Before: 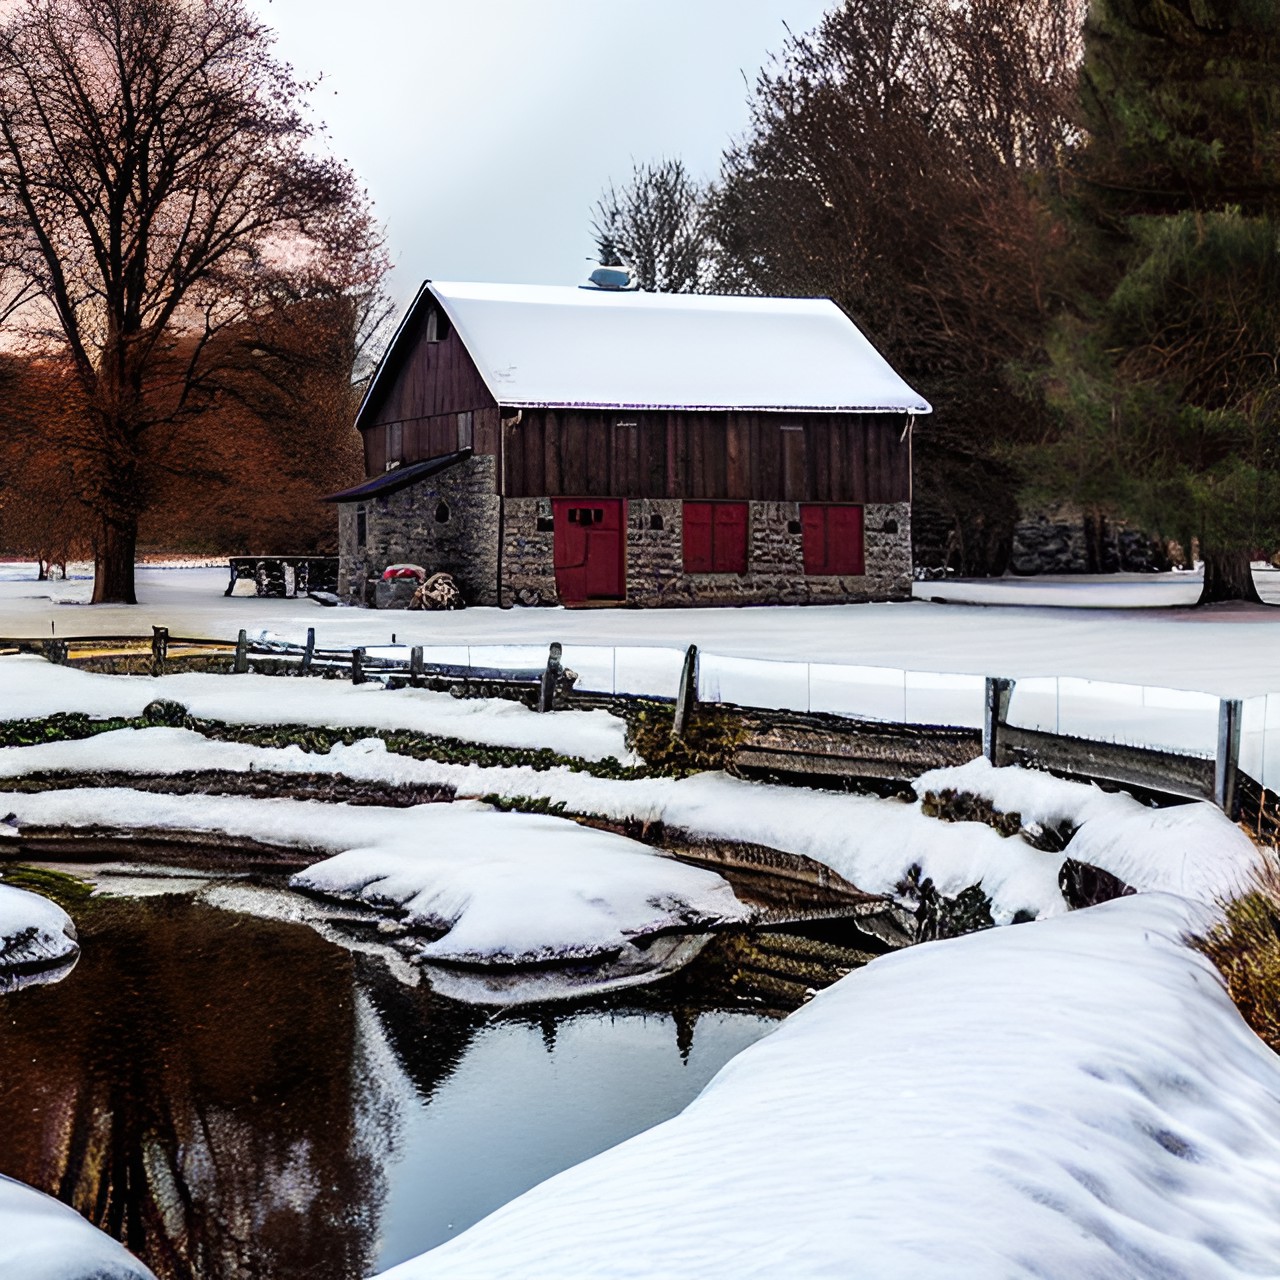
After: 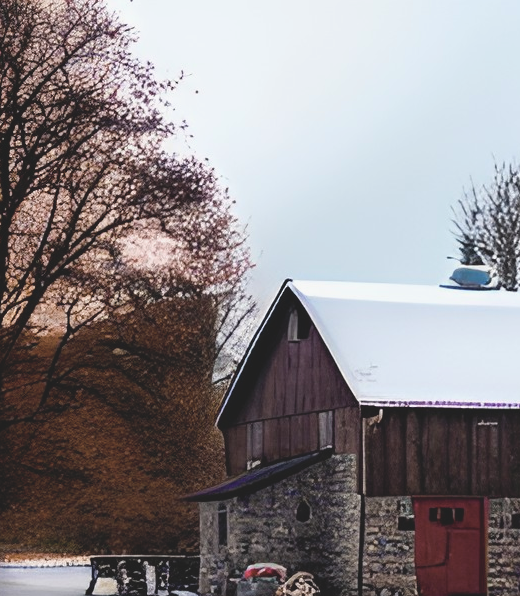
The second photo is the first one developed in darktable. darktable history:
color zones: curves: ch1 [(0, 0.469) (0.01, 0.469) (0.12, 0.446) (0.248, 0.469) (0.5, 0.5) (0.748, 0.5) (0.99, 0.469) (1, 0.469)]
tone equalizer: -8 EV -0.421 EV, -7 EV -0.417 EV, -6 EV -0.369 EV, -5 EV -0.196 EV, -3 EV 0.215 EV, -2 EV 0.334 EV, -1 EV 0.373 EV, +0 EV 0.447 EV, mask exposure compensation -0.513 EV
color balance rgb: linear chroma grading › shadows 10.175%, linear chroma grading › highlights 10.928%, linear chroma grading › global chroma 15.049%, linear chroma grading › mid-tones 14.839%, perceptual saturation grading › global saturation 25.44%, global vibrance 20%
crop and rotate: left 10.933%, top 0.111%, right 48.38%, bottom 53.318%
contrast brightness saturation: contrast -0.24, saturation -0.421
